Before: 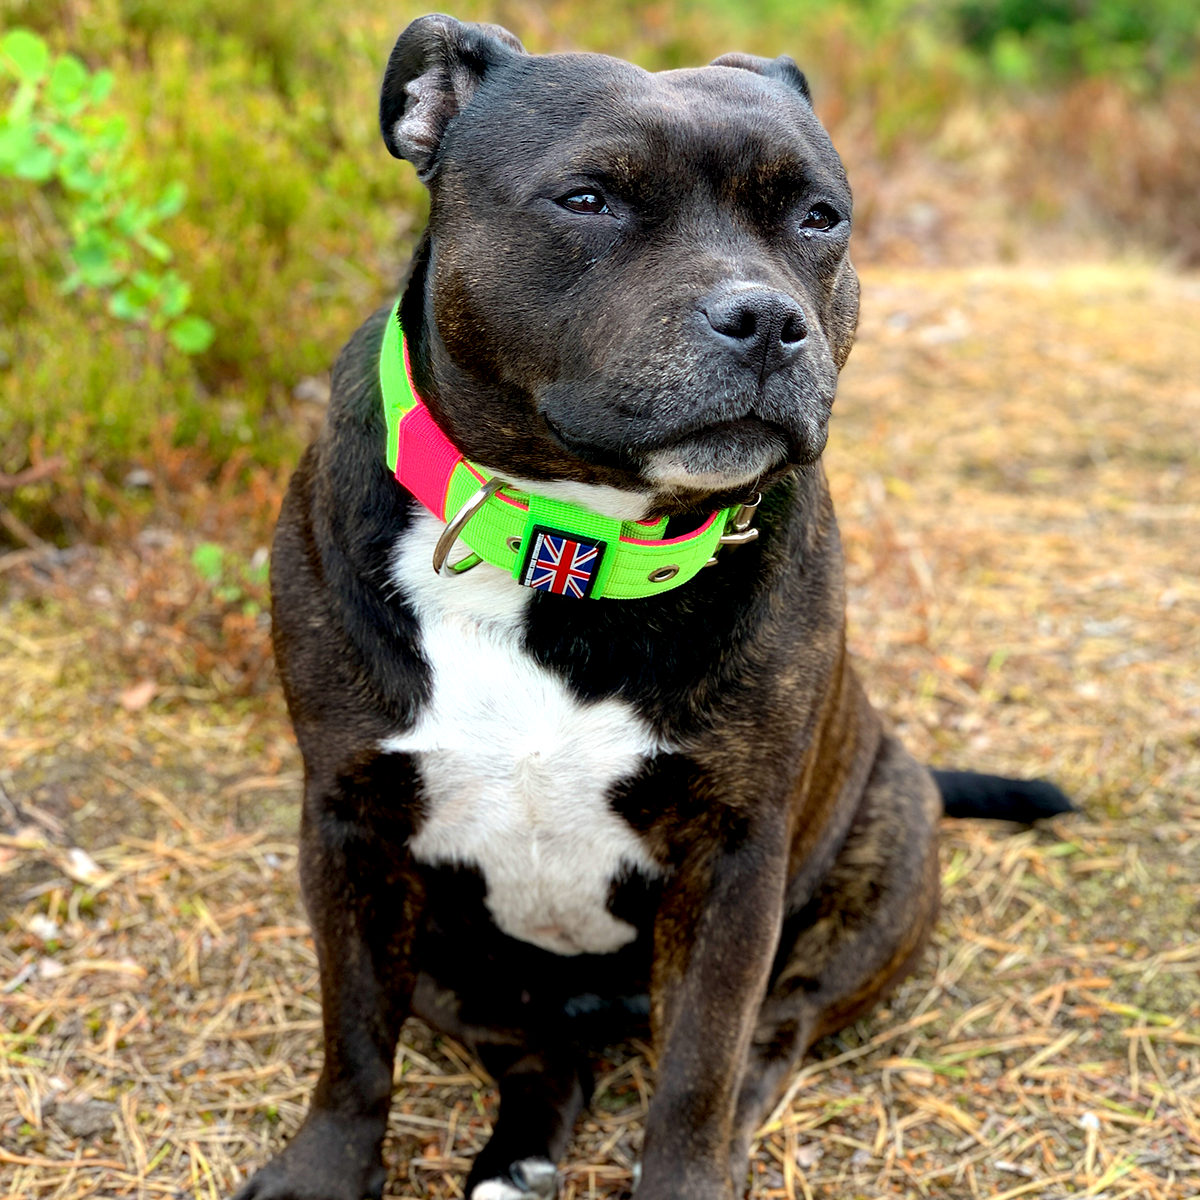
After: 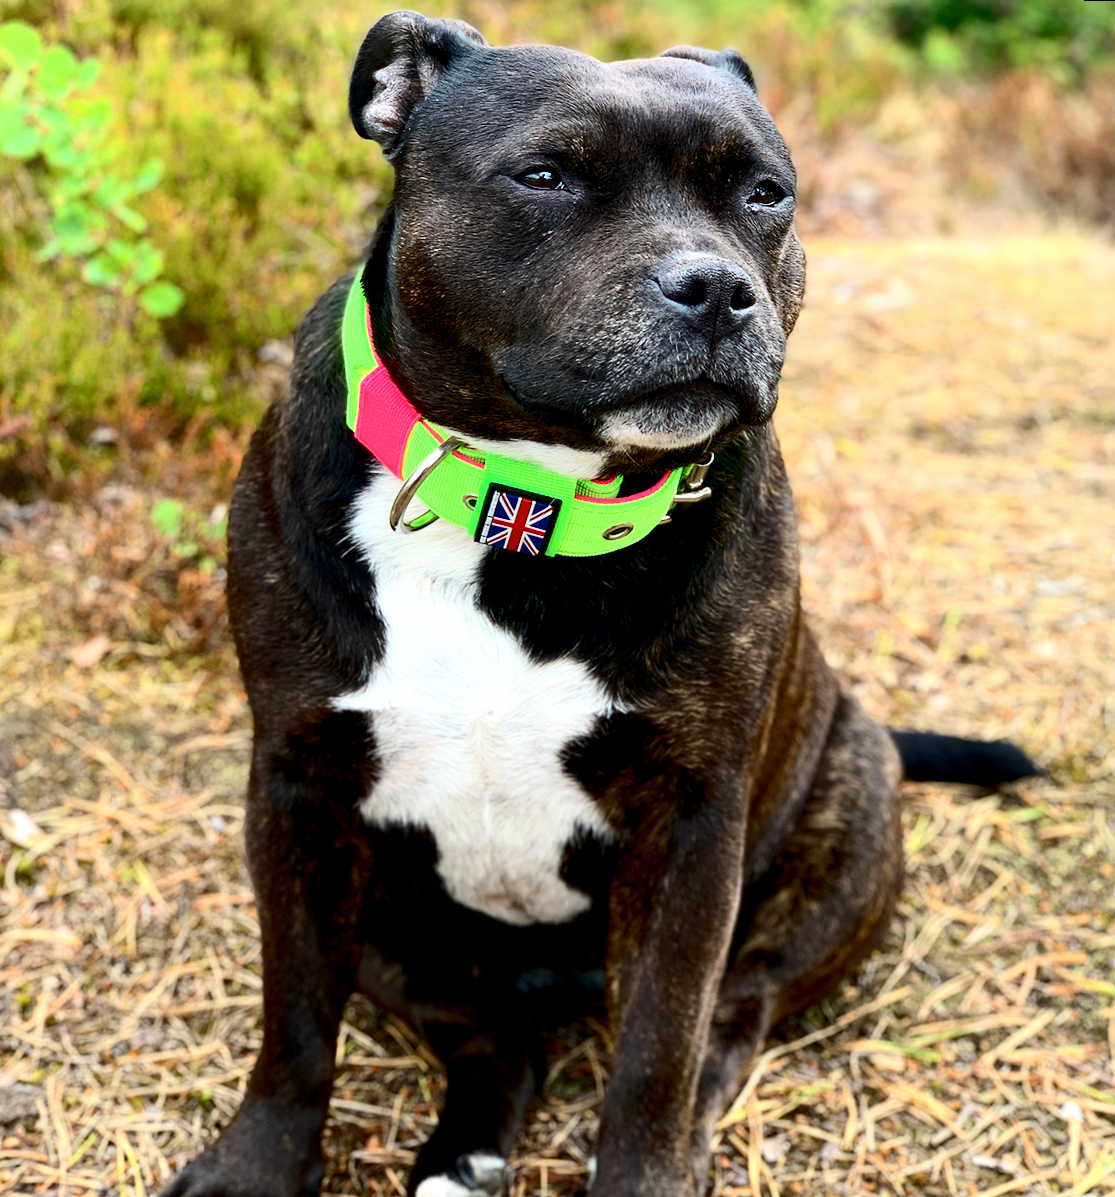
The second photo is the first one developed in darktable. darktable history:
contrast brightness saturation: contrast 0.28
rotate and perspective: rotation 0.215°, lens shift (vertical) -0.139, crop left 0.069, crop right 0.939, crop top 0.002, crop bottom 0.996
